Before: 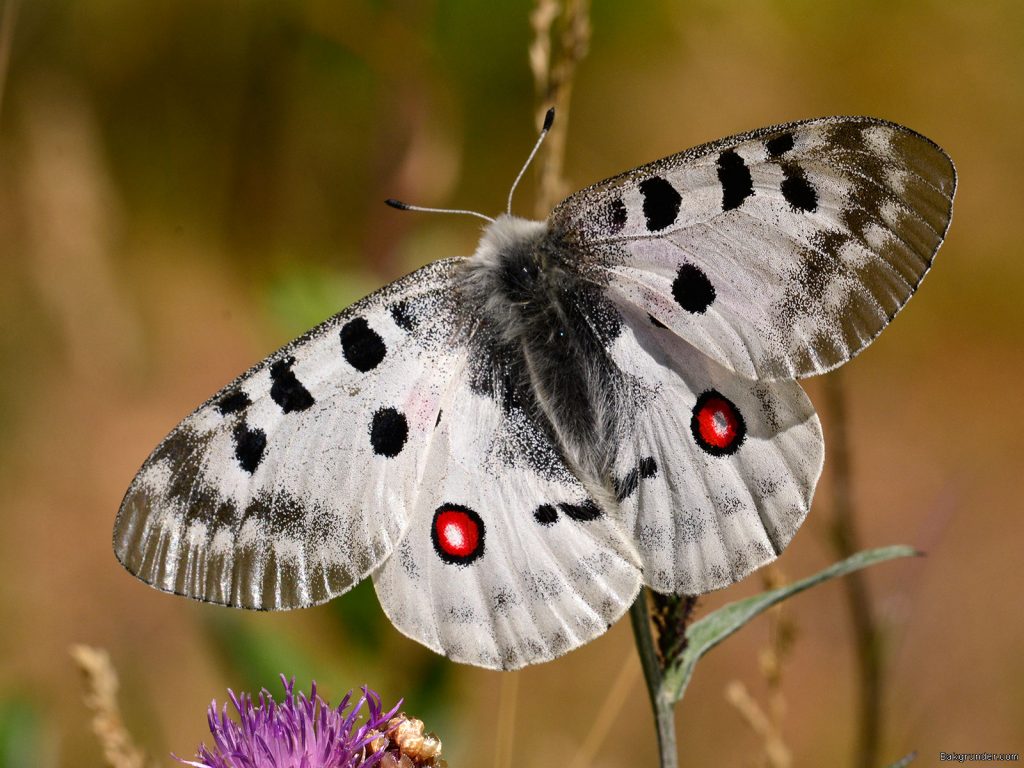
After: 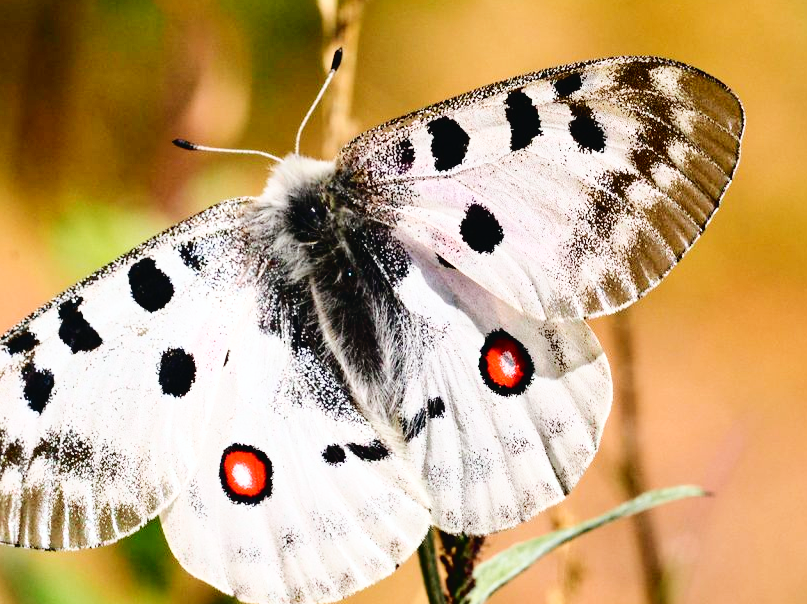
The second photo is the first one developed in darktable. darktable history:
tone curve: curves: ch0 [(0, 0.023) (0.087, 0.065) (0.184, 0.168) (0.45, 0.54) (0.57, 0.683) (0.722, 0.825) (0.877, 0.948) (1, 1)]; ch1 [(0, 0) (0.388, 0.369) (0.44, 0.44) (0.489, 0.481) (0.534, 0.551) (0.657, 0.659) (1, 1)]; ch2 [(0, 0) (0.353, 0.317) (0.408, 0.427) (0.472, 0.46) (0.5, 0.496) (0.537, 0.539) (0.576, 0.592) (0.625, 0.631) (1, 1)], color space Lab, independent channels, preserve colors none
base curve: curves: ch0 [(0, 0) (0.008, 0.007) (0.022, 0.029) (0.048, 0.089) (0.092, 0.197) (0.191, 0.399) (0.275, 0.534) (0.357, 0.65) (0.477, 0.78) (0.542, 0.833) (0.799, 0.973) (1, 1)], preserve colors none
crop and rotate: left 20.74%, top 7.912%, right 0.375%, bottom 13.378%
